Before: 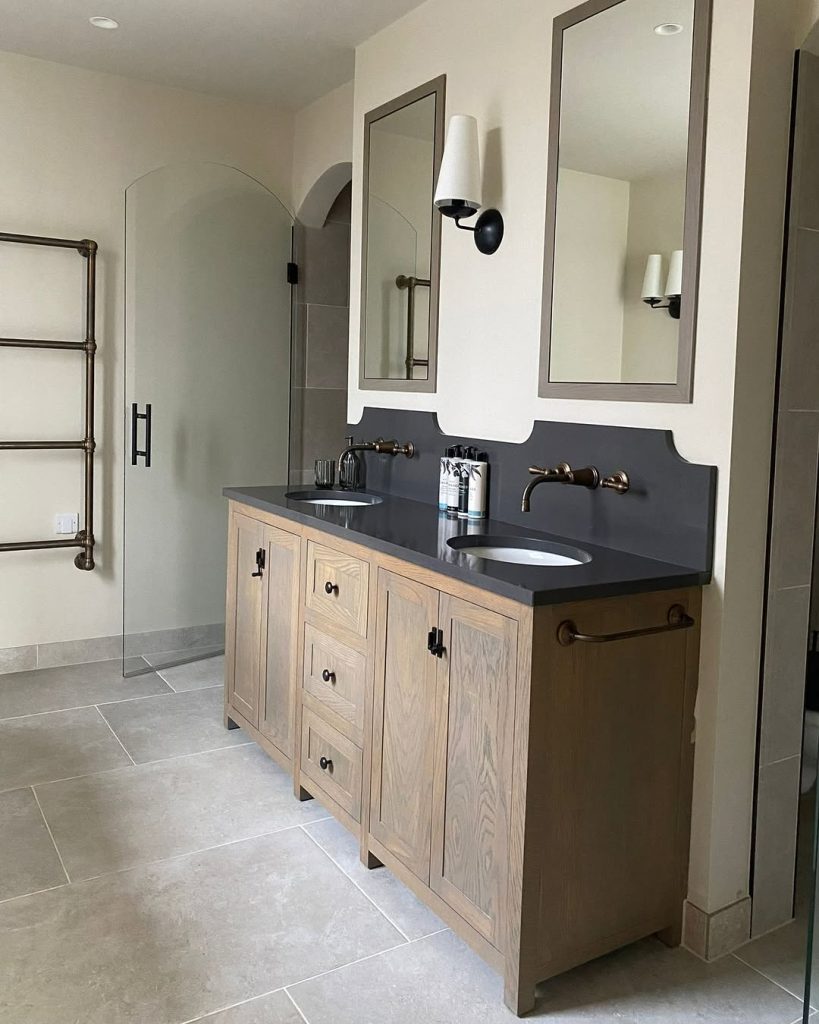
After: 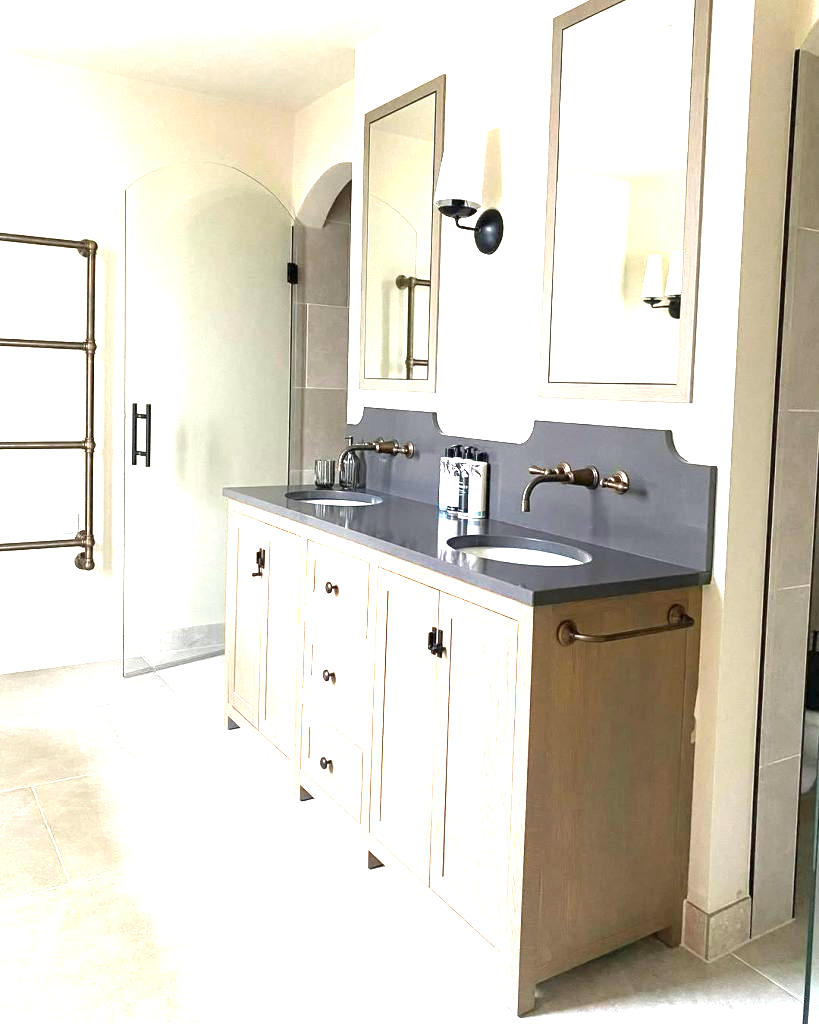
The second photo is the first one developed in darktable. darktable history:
exposure: exposure 2 EV, compensate highlight preservation false
tone equalizer: on, module defaults
